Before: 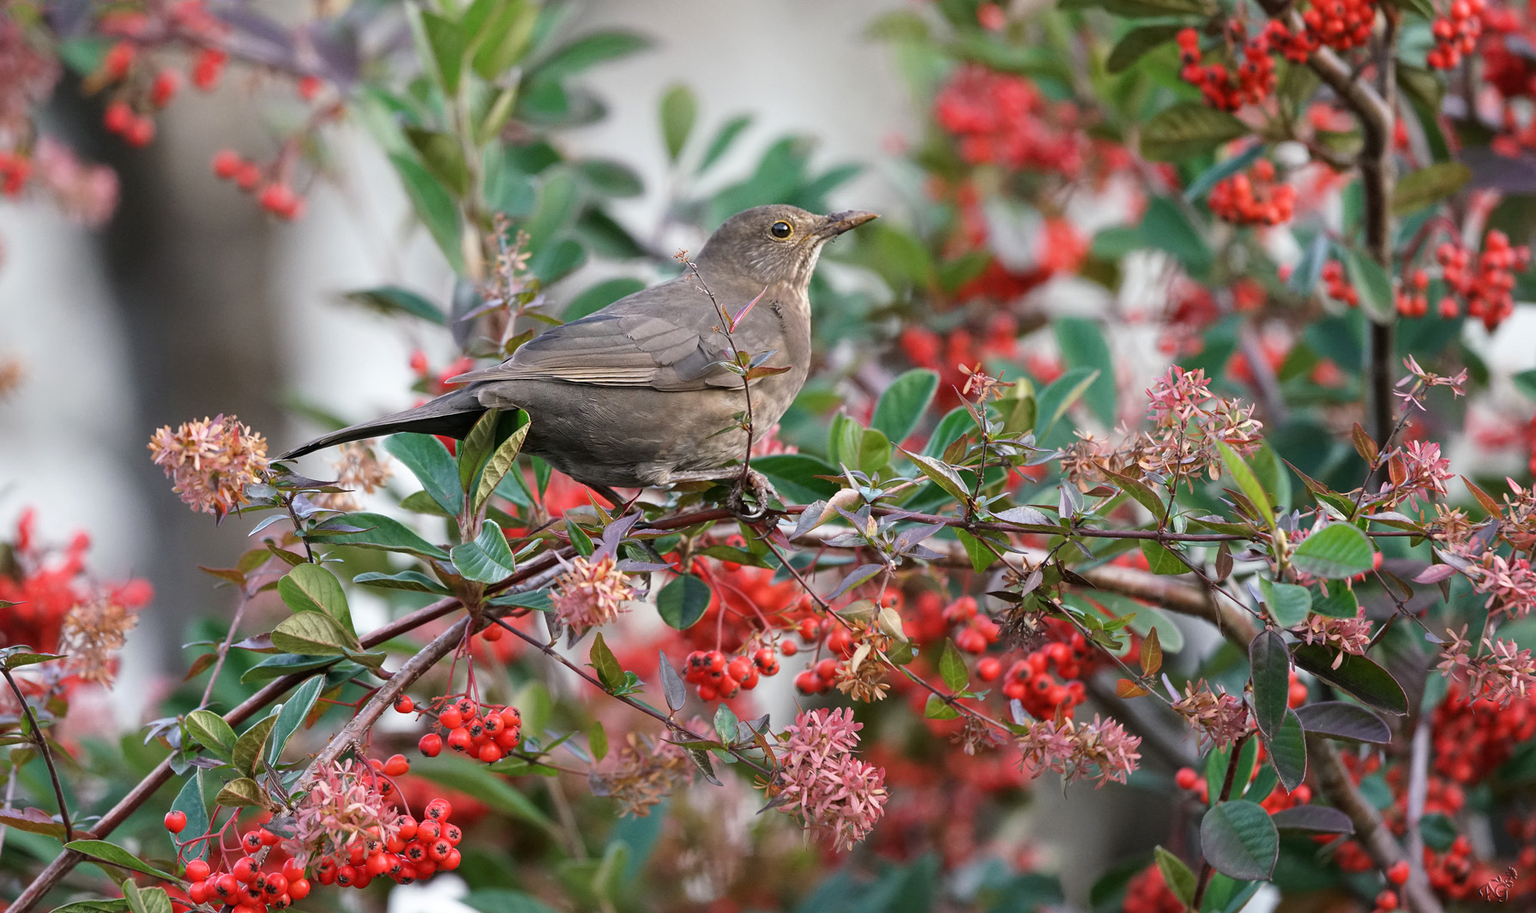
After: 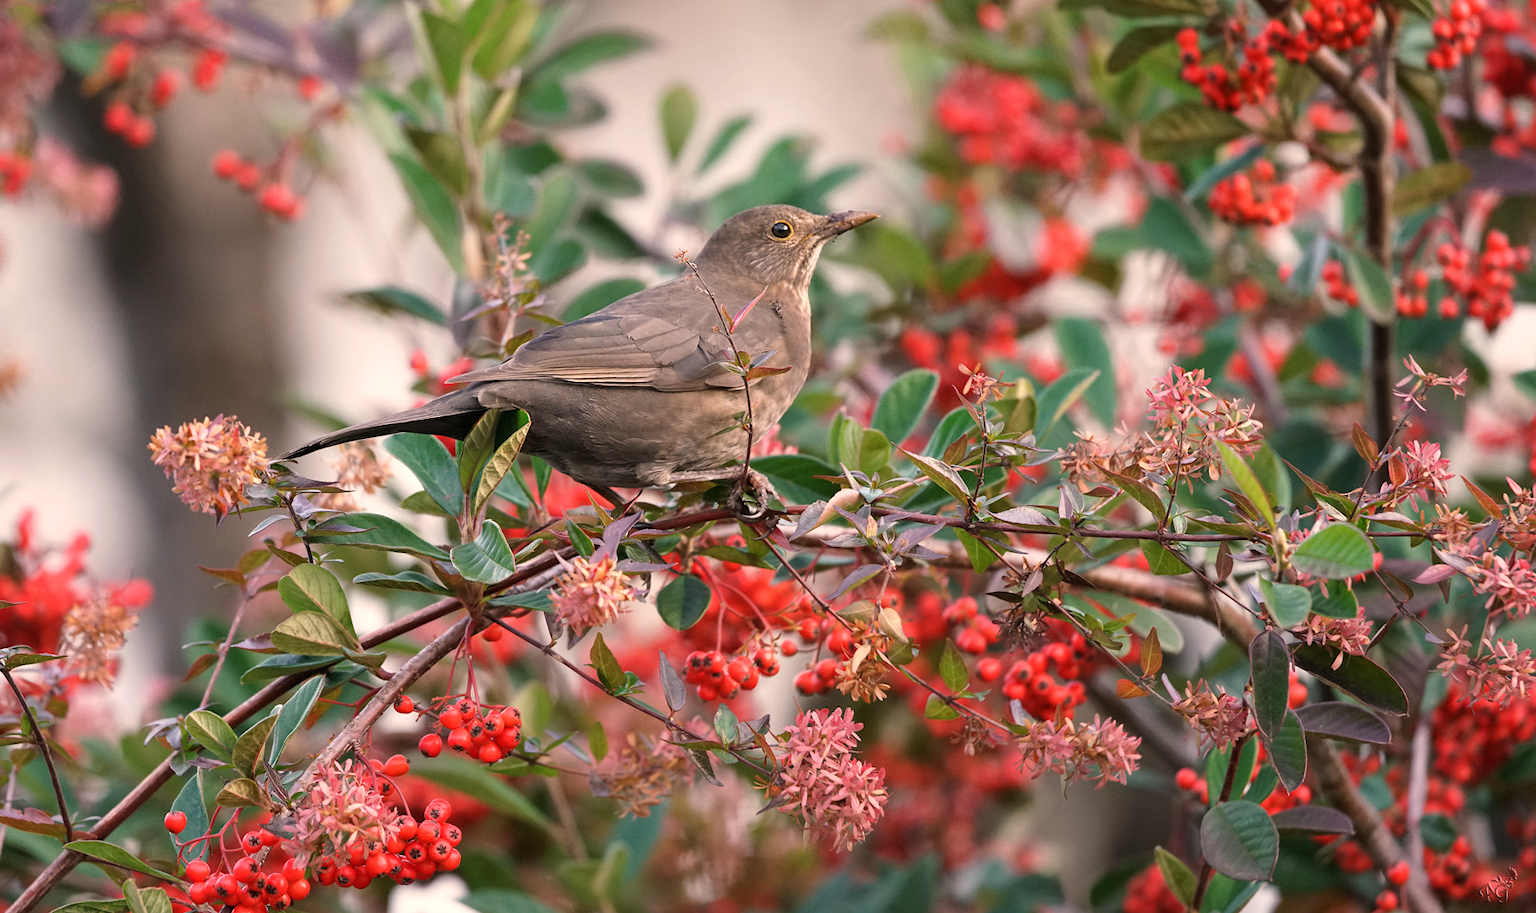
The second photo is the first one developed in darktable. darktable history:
white balance: red 1.127, blue 0.943
tone equalizer: on, module defaults
